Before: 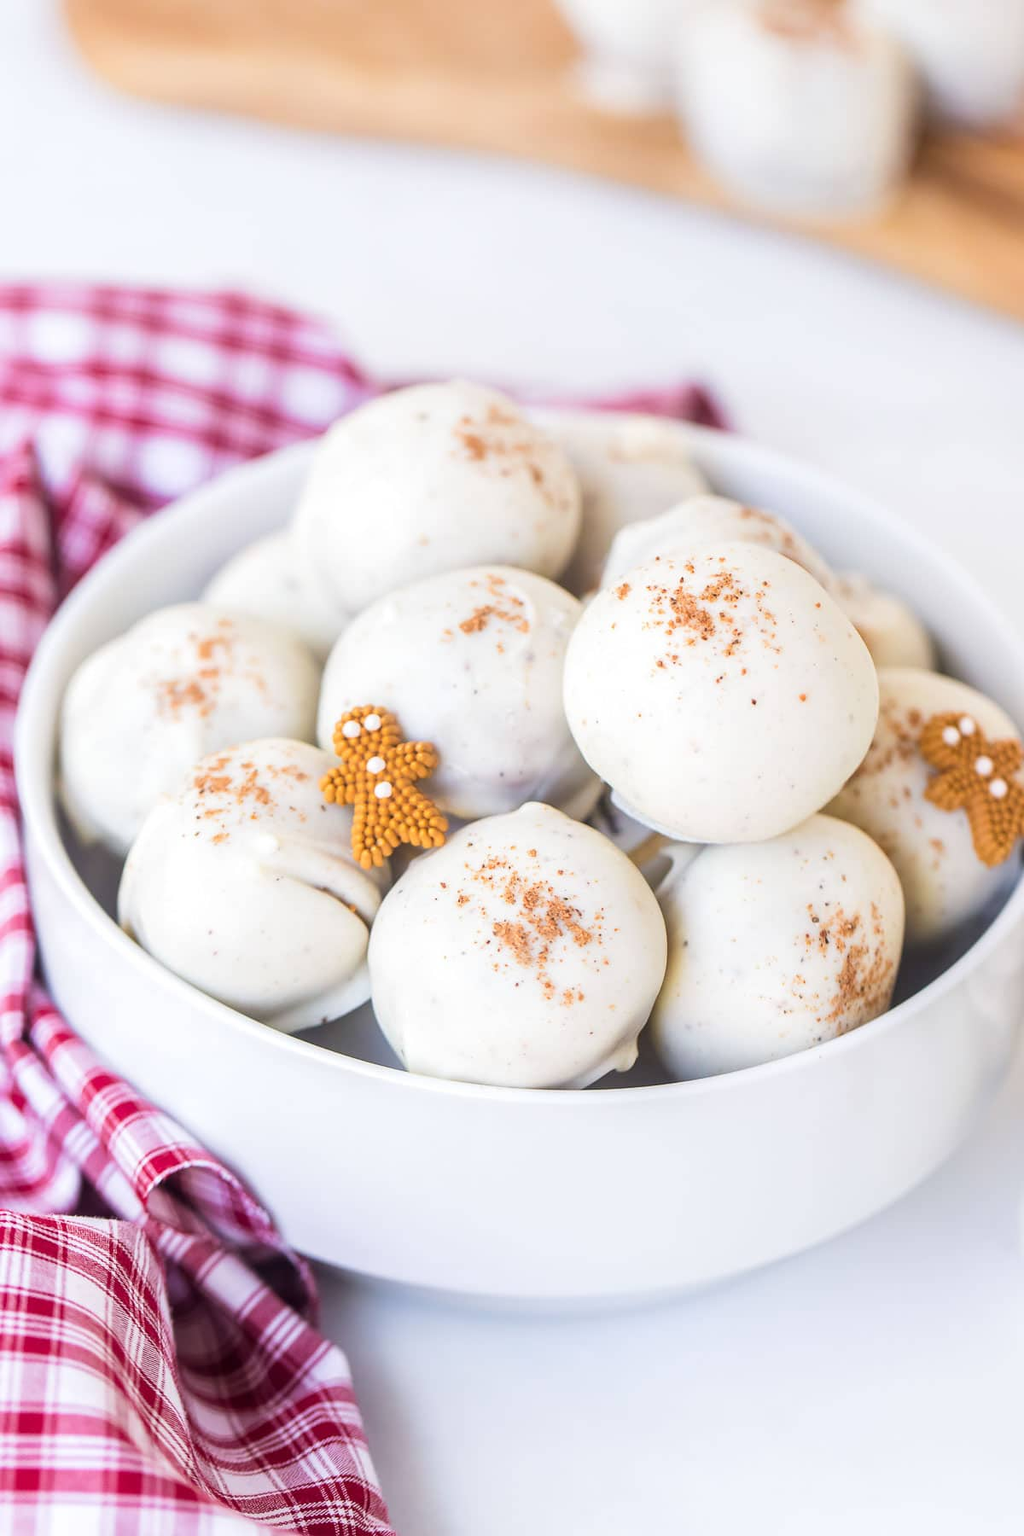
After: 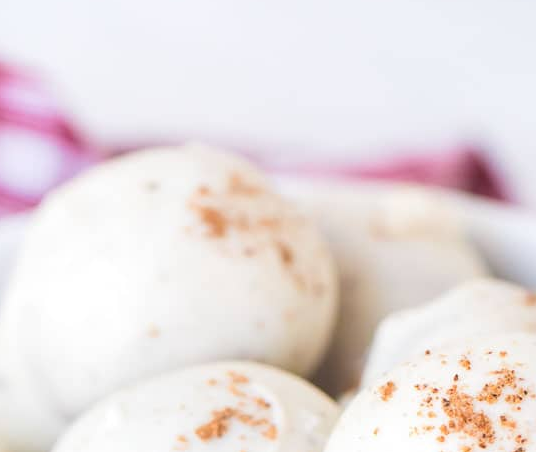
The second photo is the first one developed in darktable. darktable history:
crop: left 28.64%, top 16.832%, right 26.637%, bottom 58.055%
exposure: black level correction 0.001, compensate highlight preservation false
